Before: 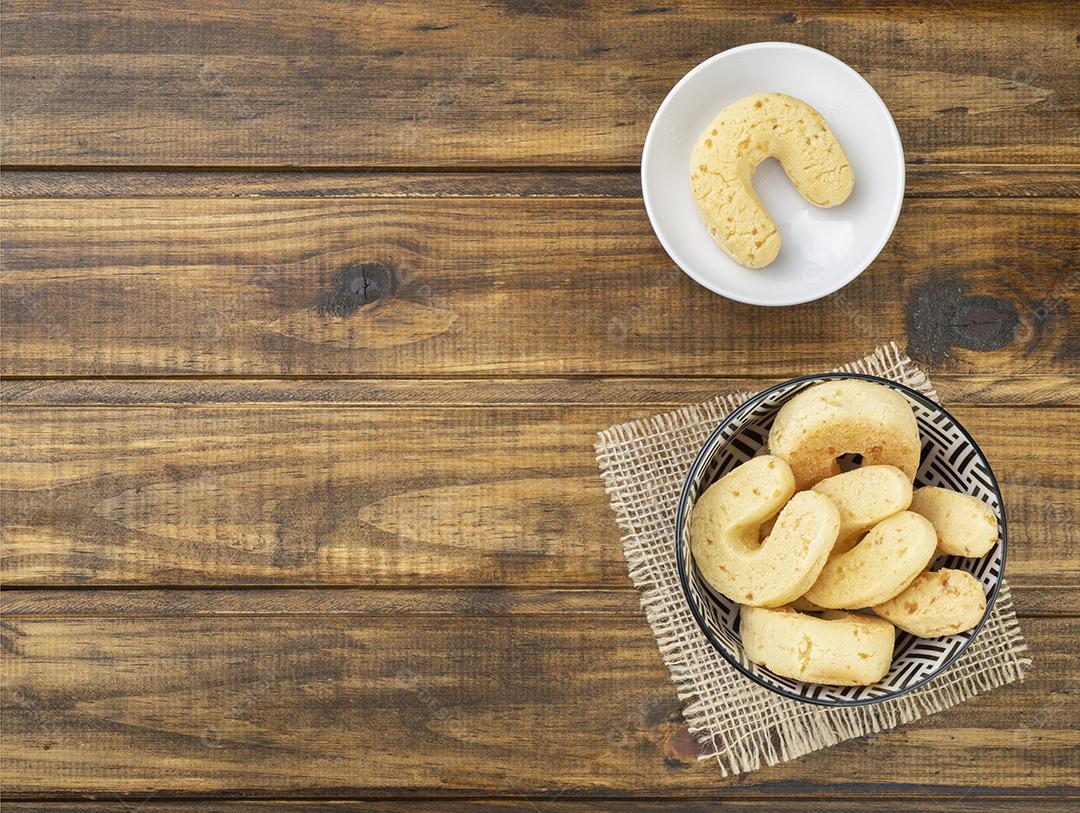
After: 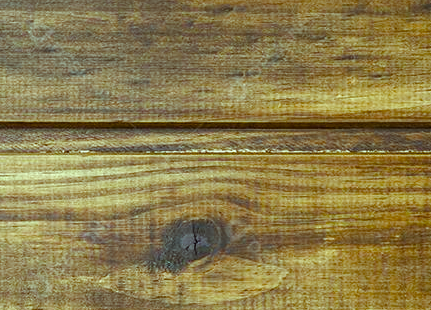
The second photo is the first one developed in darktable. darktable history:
crop: left 15.771%, top 5.449%, right 44.303%, bottom 56.396%
shadows and highlights: shadows 20.24, highlights -20.31, soften with gaussian
color balance rgb: highlights gain › chroma 5.304%, highlights gain › hue 198.25°, perceptual saturation grading › global saturation 0.097%, perceptual saturation grading › highlights -17.435%, perceptual saturation grading › mid-tones 33.787%, perceptual saturation grading › shadows 50.347%, global vibrance 30.328%, contrast 10.506%
